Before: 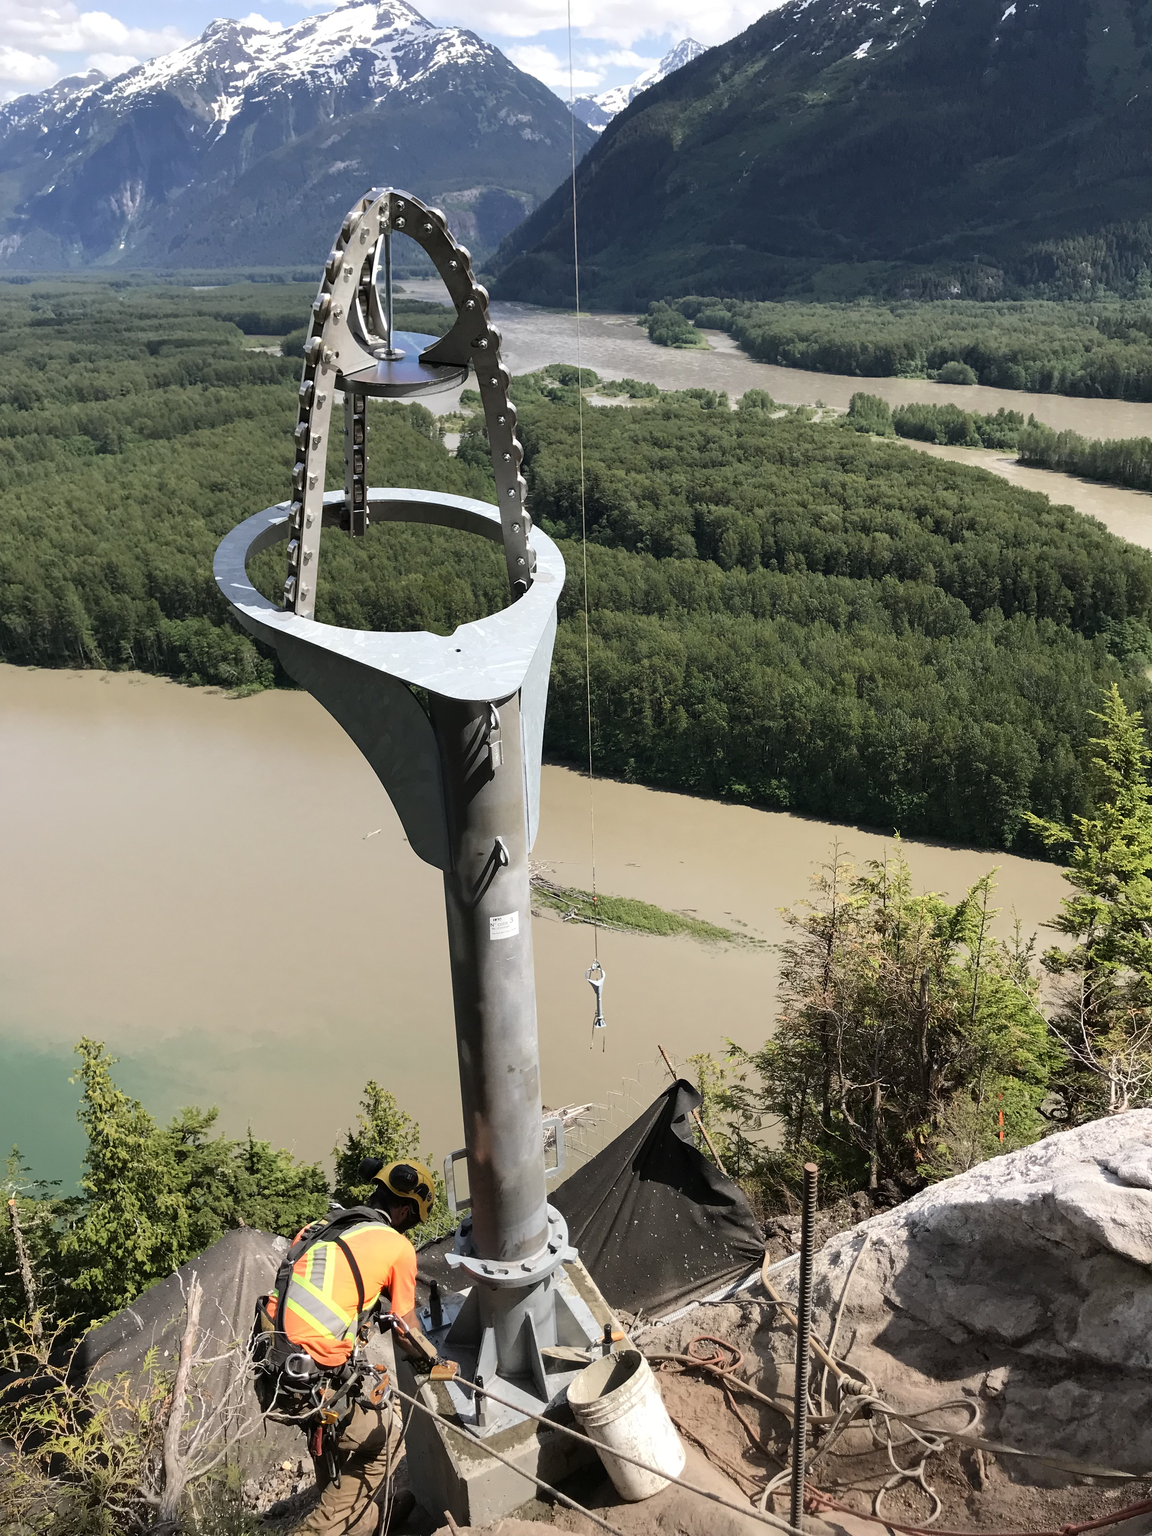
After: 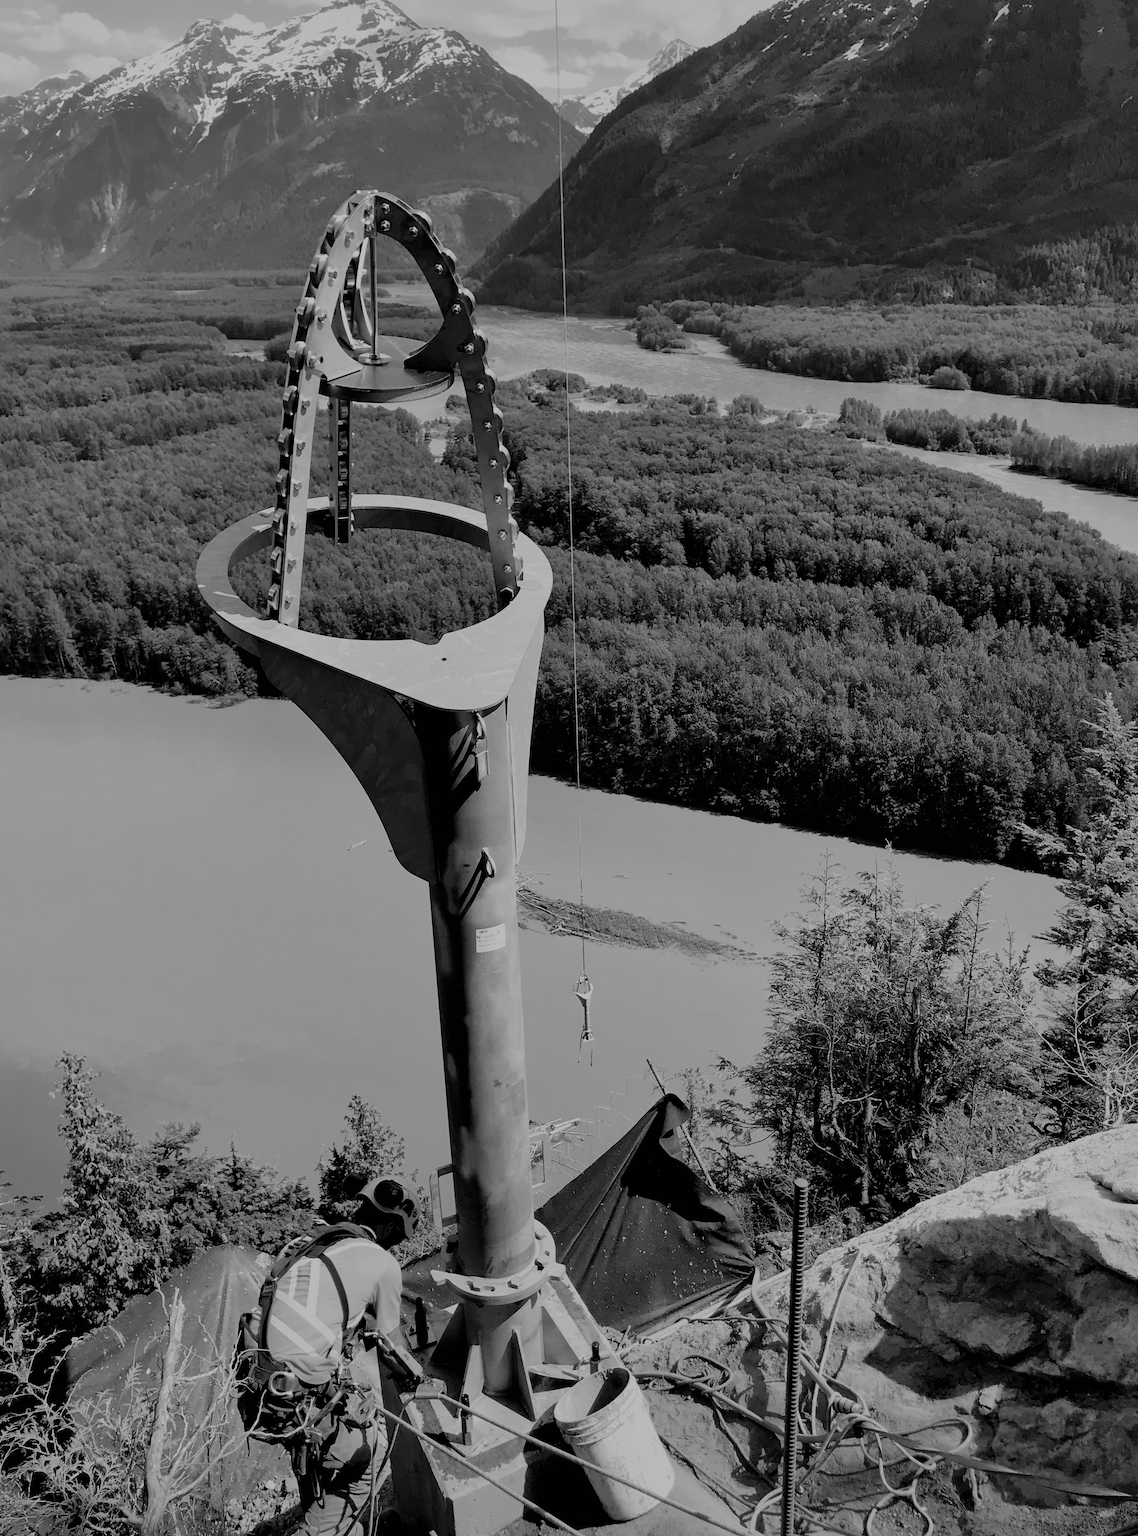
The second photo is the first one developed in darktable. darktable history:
velvia: on, module defaults
shadows and highlights: on, module defaults
crop and rotate: left 1.774%, right 0.633%, bottom 1.28%
filmic rgb: black relative exposure -16 EV, white relative exposure 6.12 EV, hardness 5.22
exposure: black level correction 0.011, exposure -0.478 EV, compensate highlight preservation false
monochrome: on, module defaults
